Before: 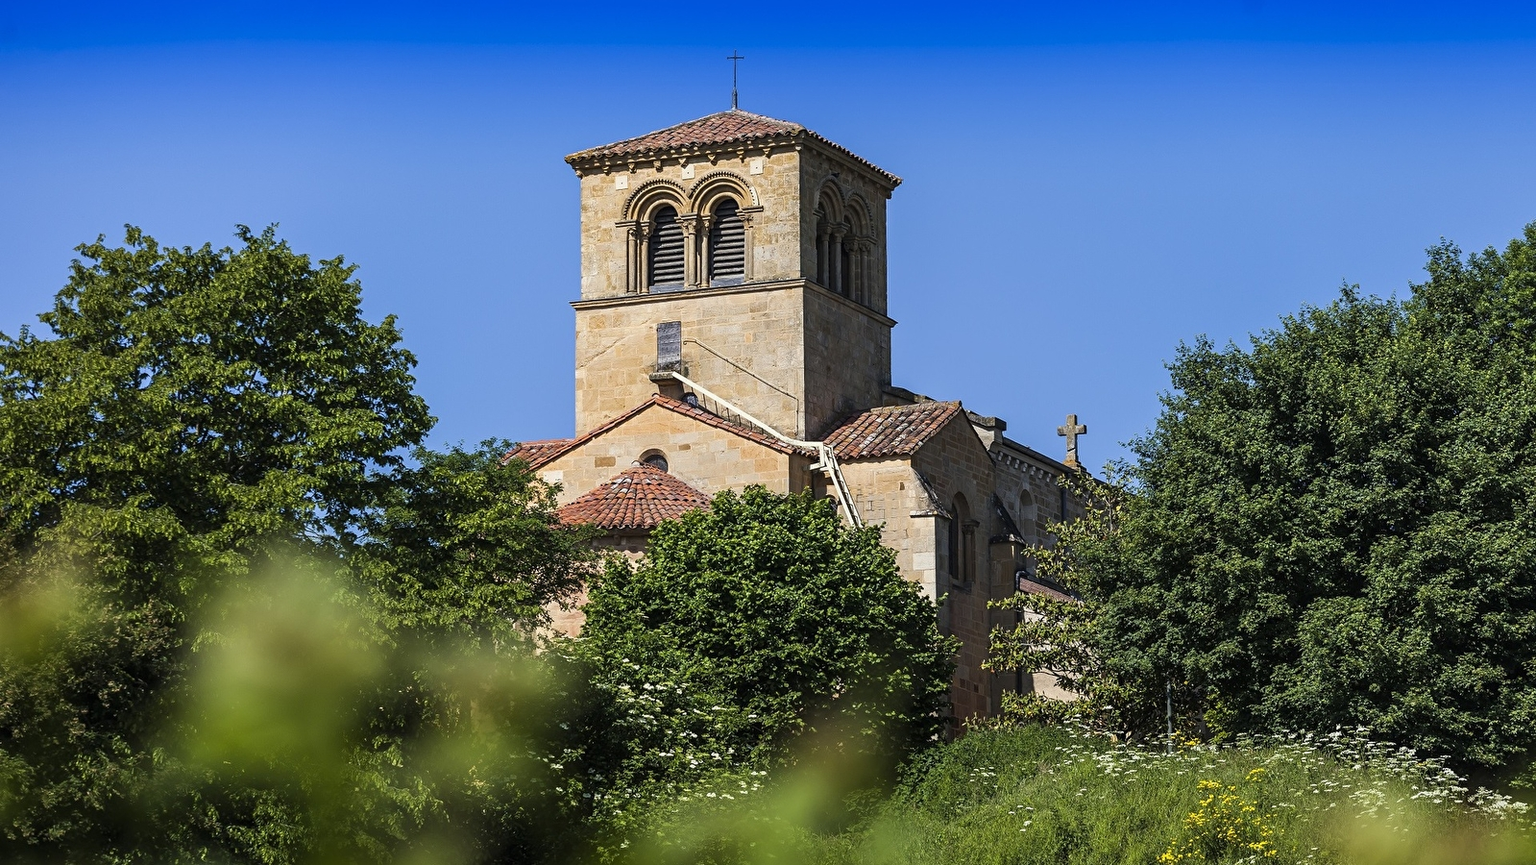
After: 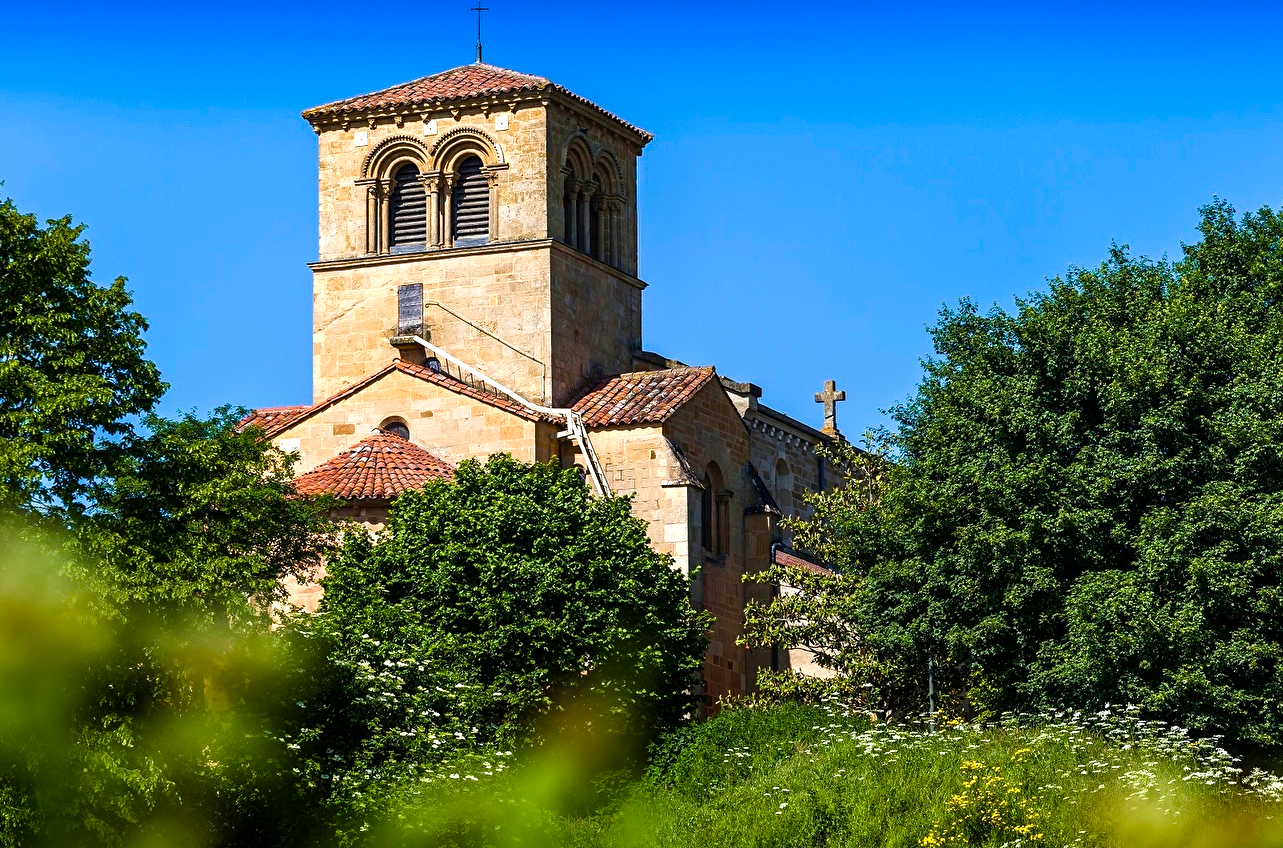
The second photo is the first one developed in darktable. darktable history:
crop and rotate: left 17.959%, top 5.771%, right 1.742%
velvia: on, module defaults
color balance rgb: perceptual saturation grading › mid-tones 6.33%, perceptual saturation grading › shadows 72.44%, perceptual brilliance grading › highlights 11.59%, contrast 5.05%
